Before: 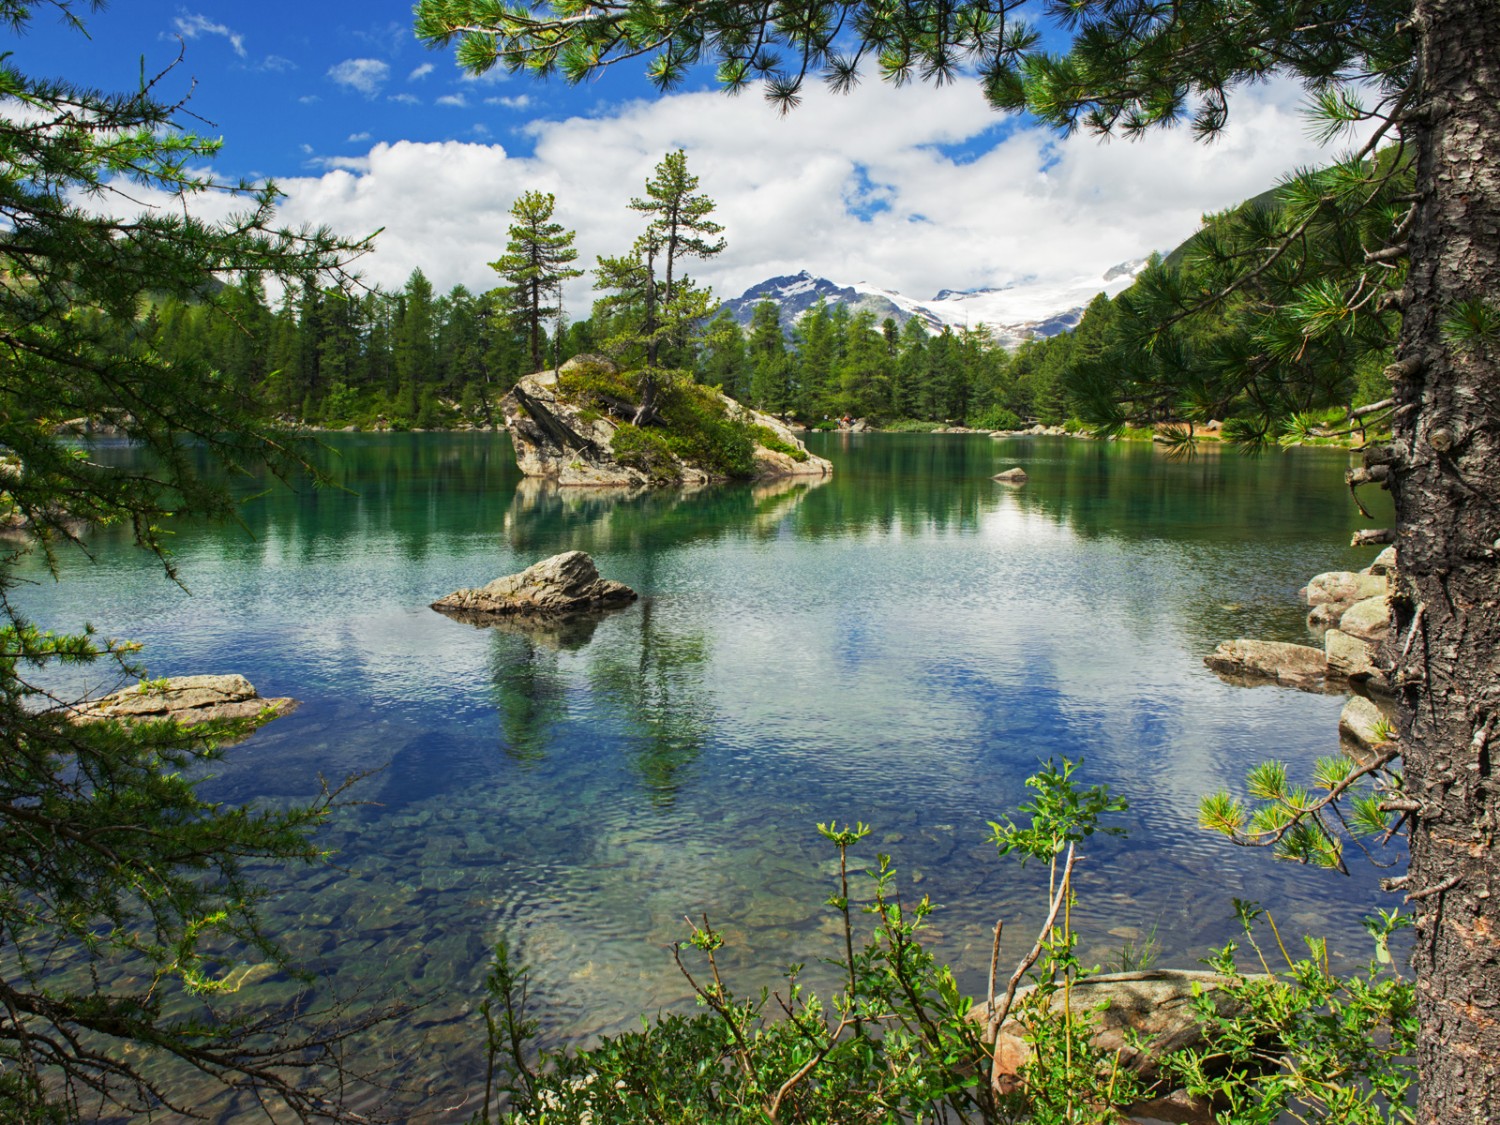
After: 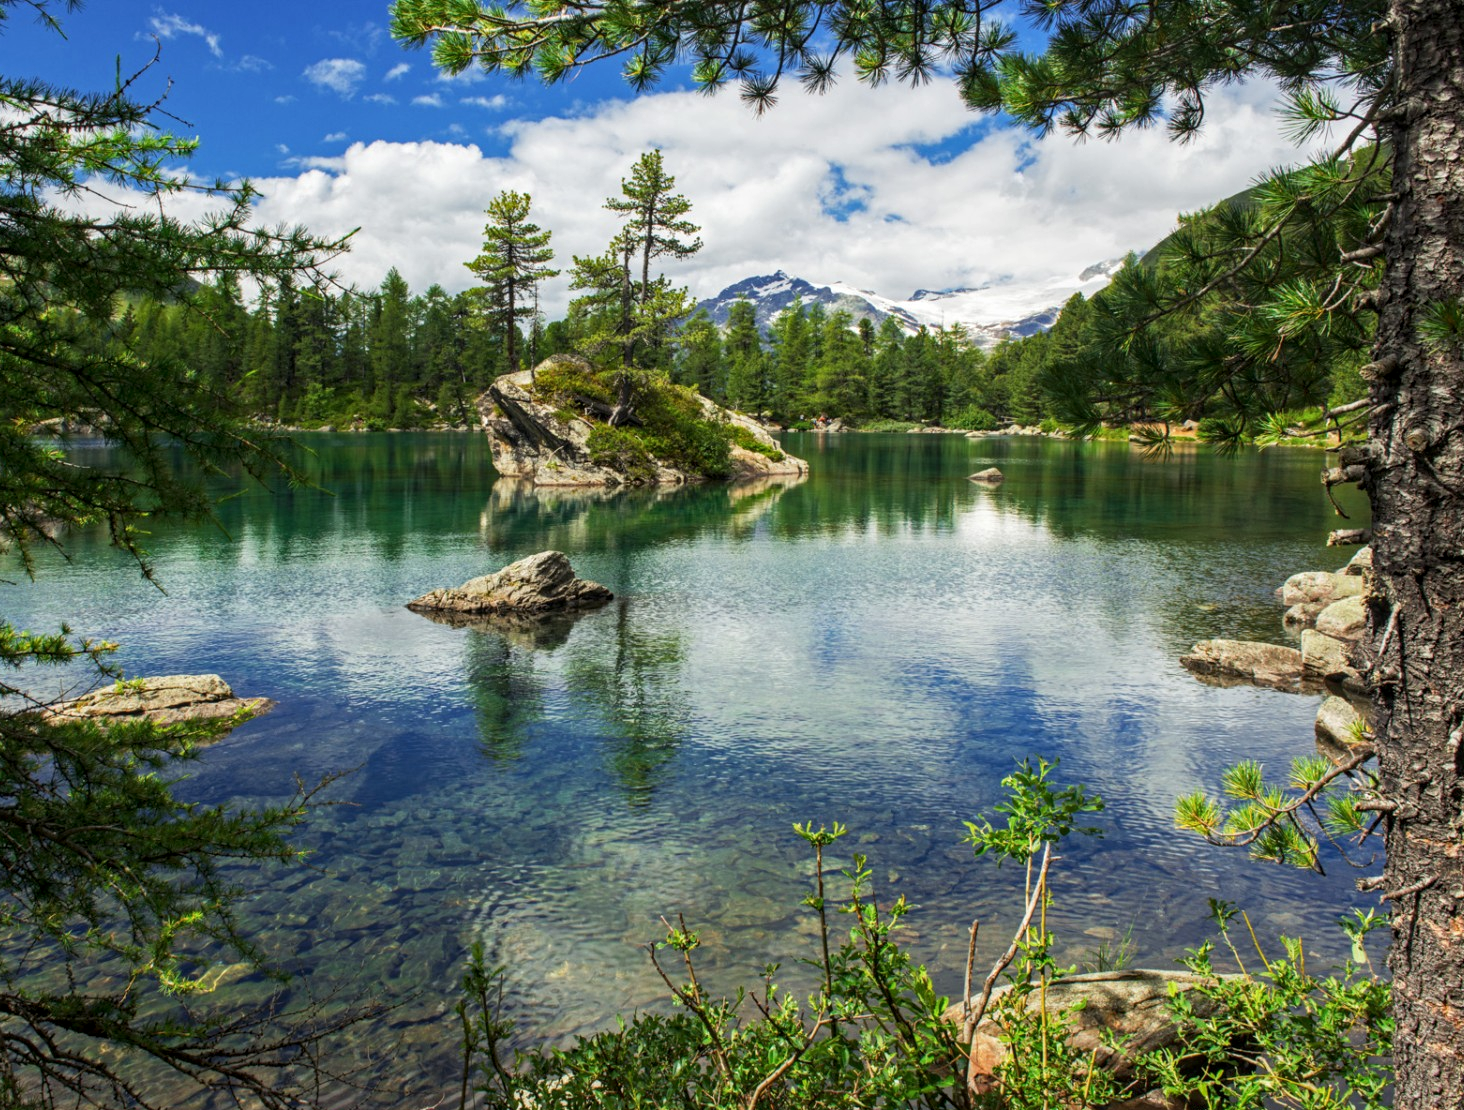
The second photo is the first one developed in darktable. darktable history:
crop and rotate: left 1.683%, right 0.709%, bottom 1.309%
local contrast: on, module defaults
